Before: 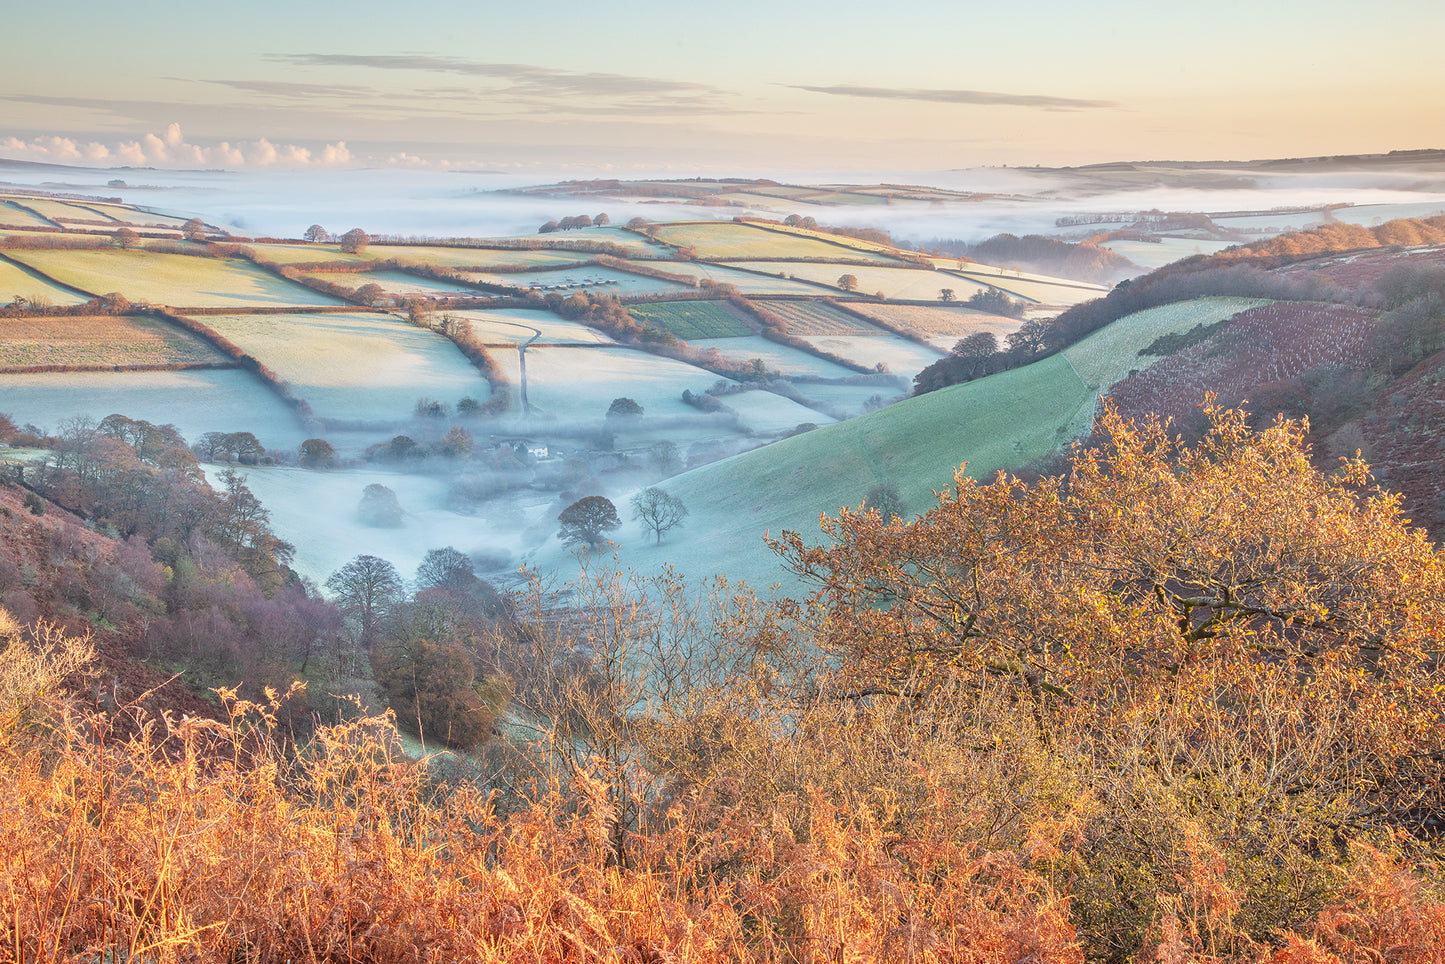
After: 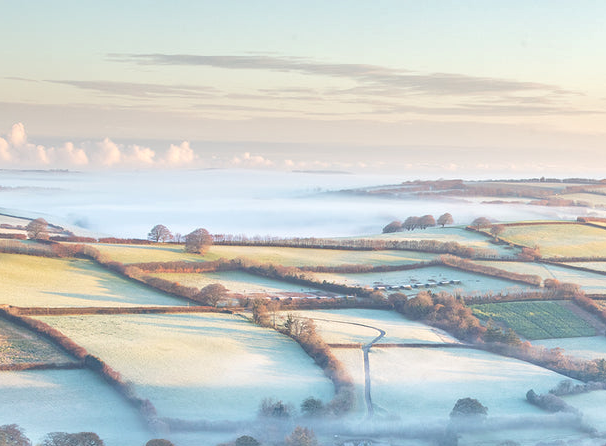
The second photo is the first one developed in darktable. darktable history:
shadows and highlights: radius 44.78, white point adjustment 6.64, compress 79.65%, highlights color adjustment 78.42%, soften with gaussian
crop and rotate: left 10.817%, top 0.062%, right 47.194%, bottom 53.626%
